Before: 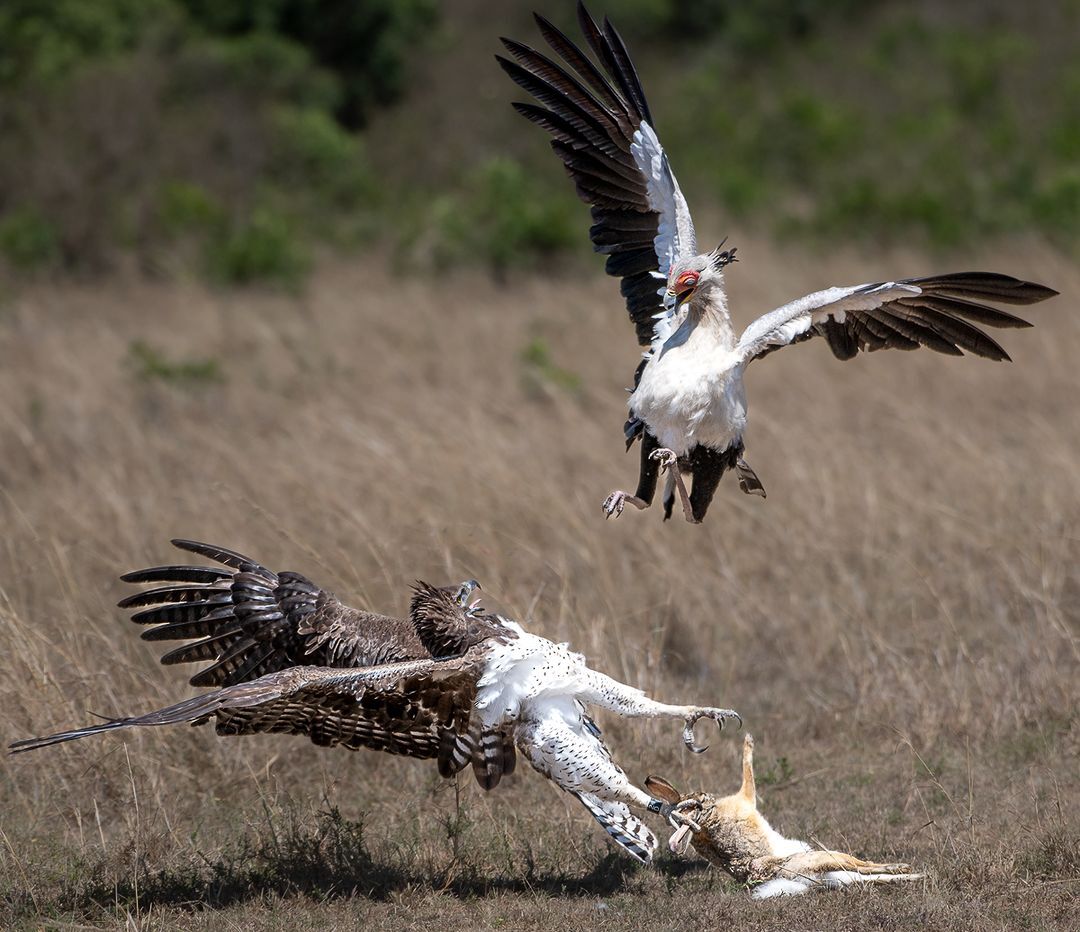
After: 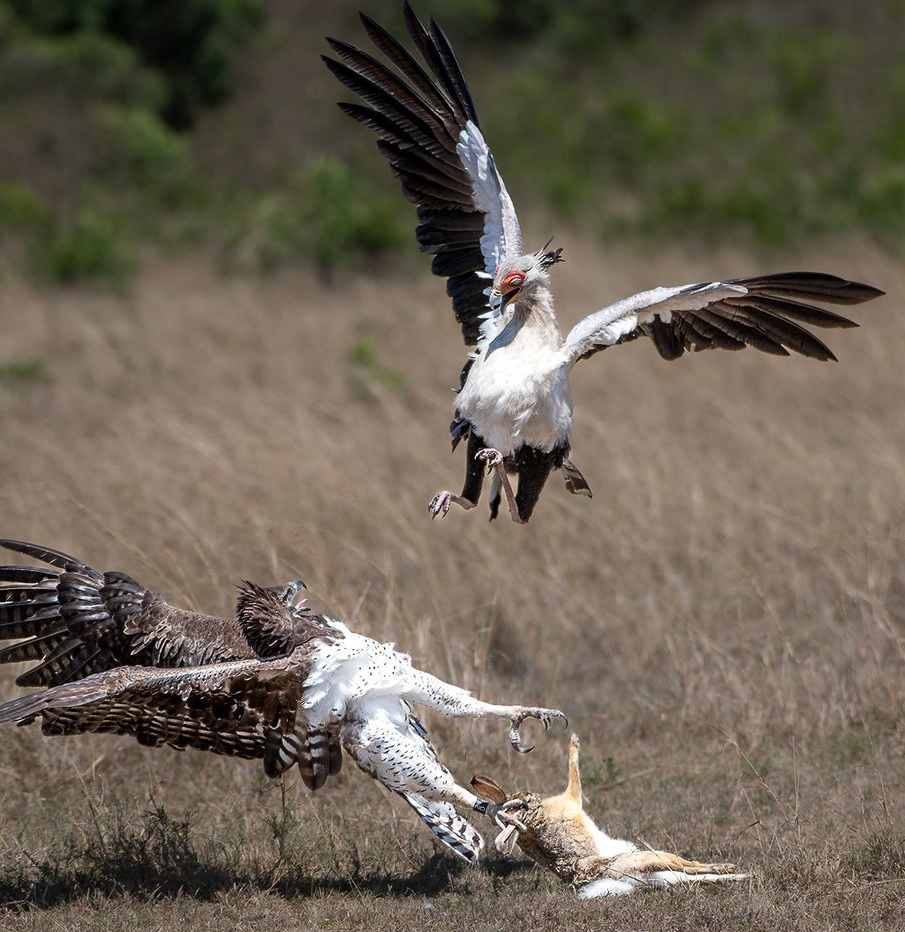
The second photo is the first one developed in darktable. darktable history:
crop: left 16.158%
